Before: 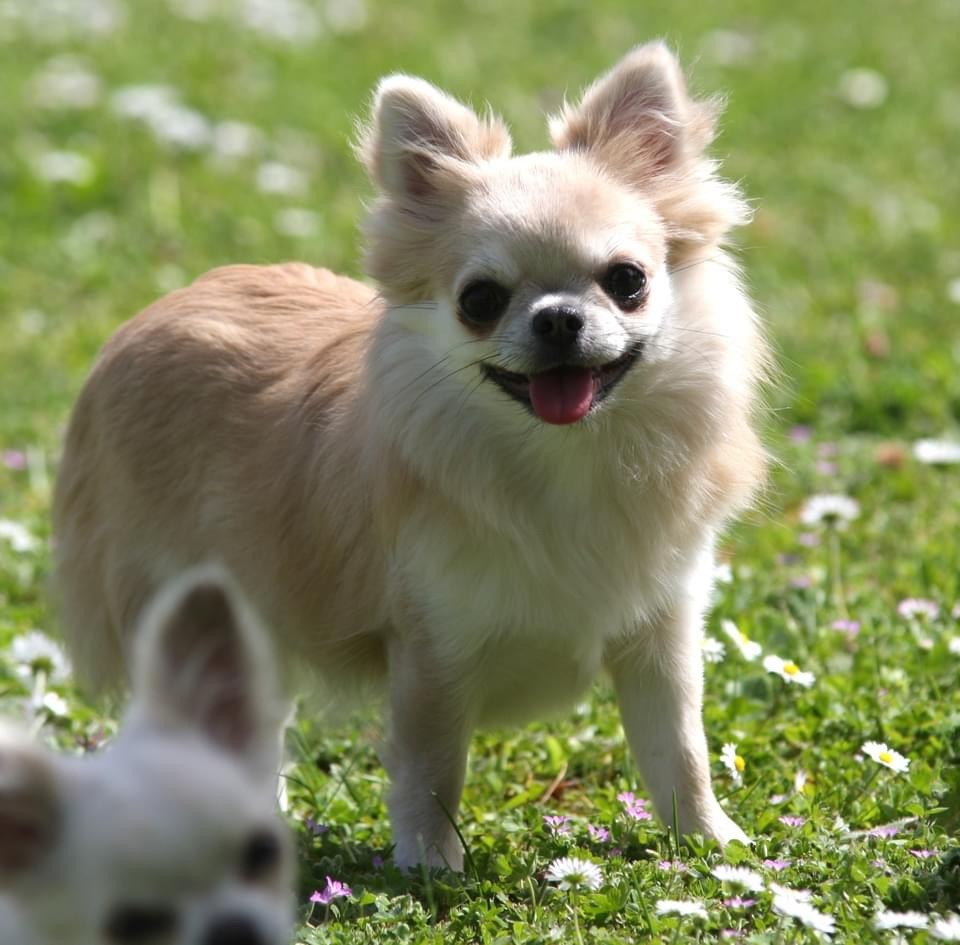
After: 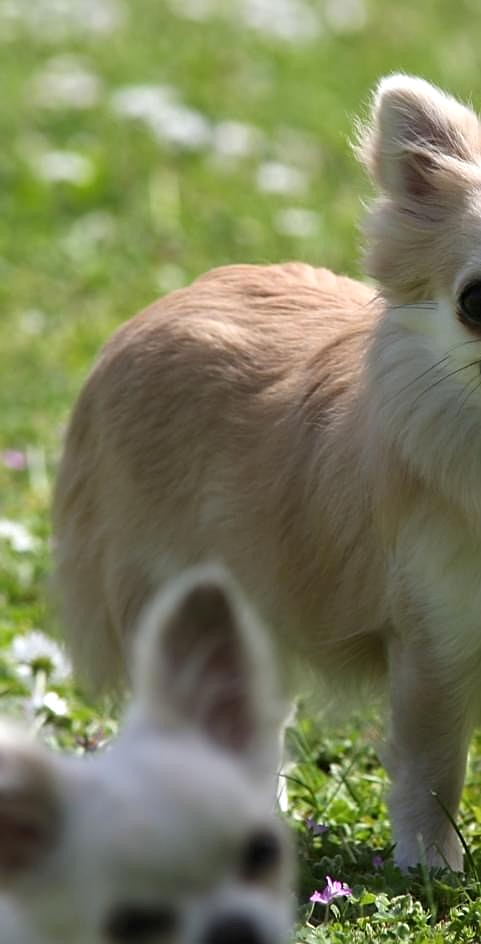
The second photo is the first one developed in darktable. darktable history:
contrast equalizer: octaves 7, y [[0.6 ×6], [0.55 ×6], [0 ×6], [0 ×6], [0 ×6]], mix 0.145
sharpen: on, module defaults
crop and rotate: left 0.001%, top 0%, right 49.86%
